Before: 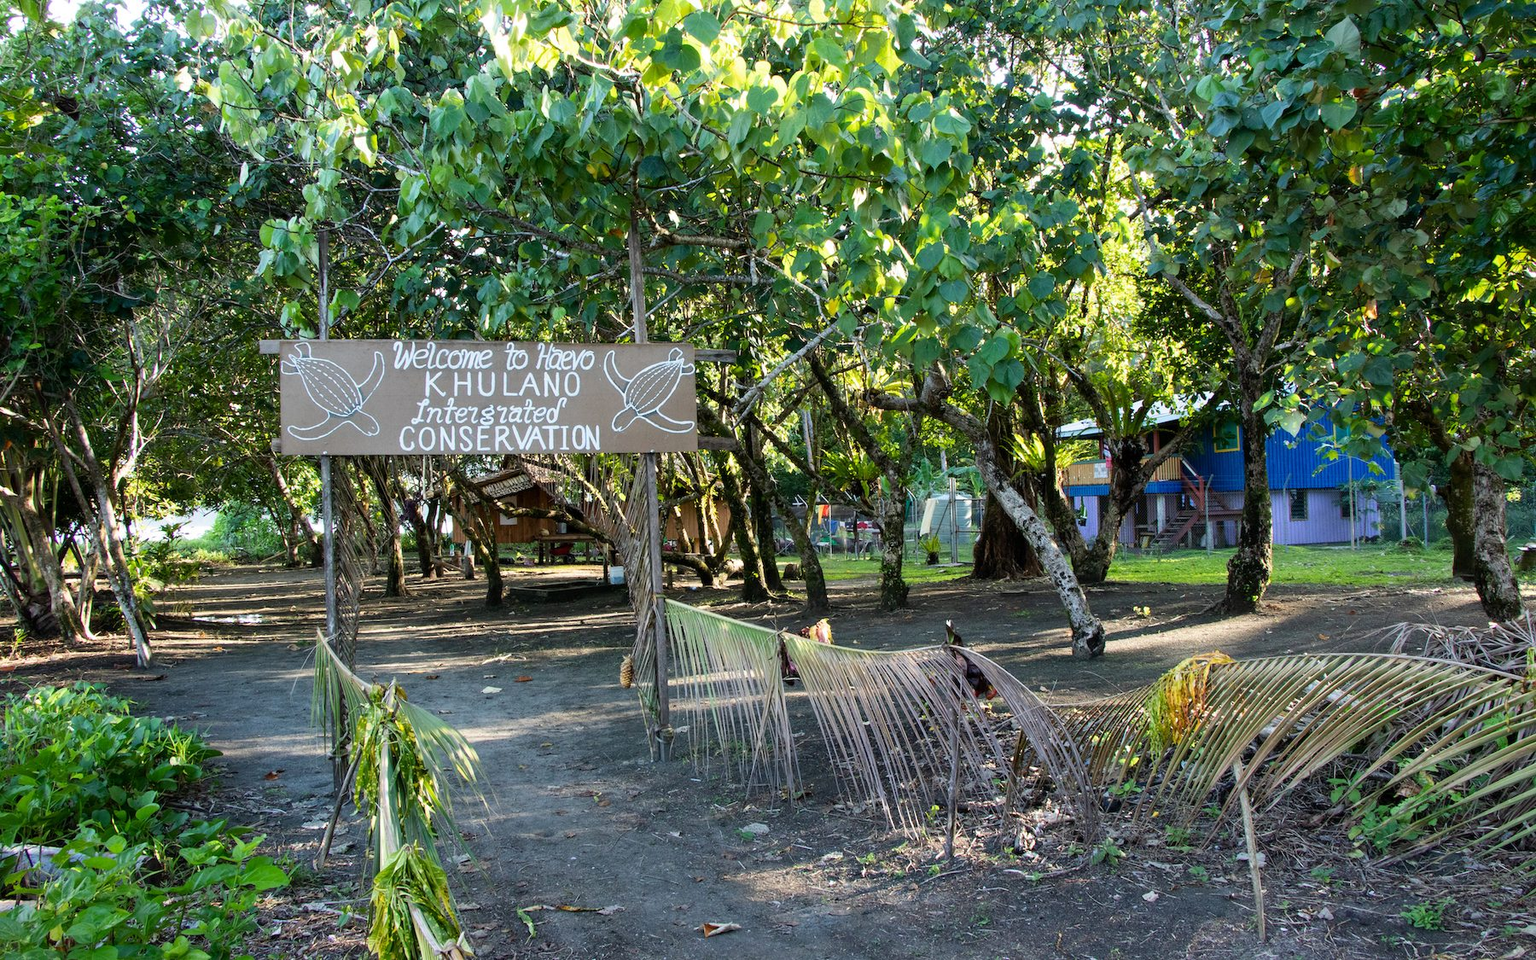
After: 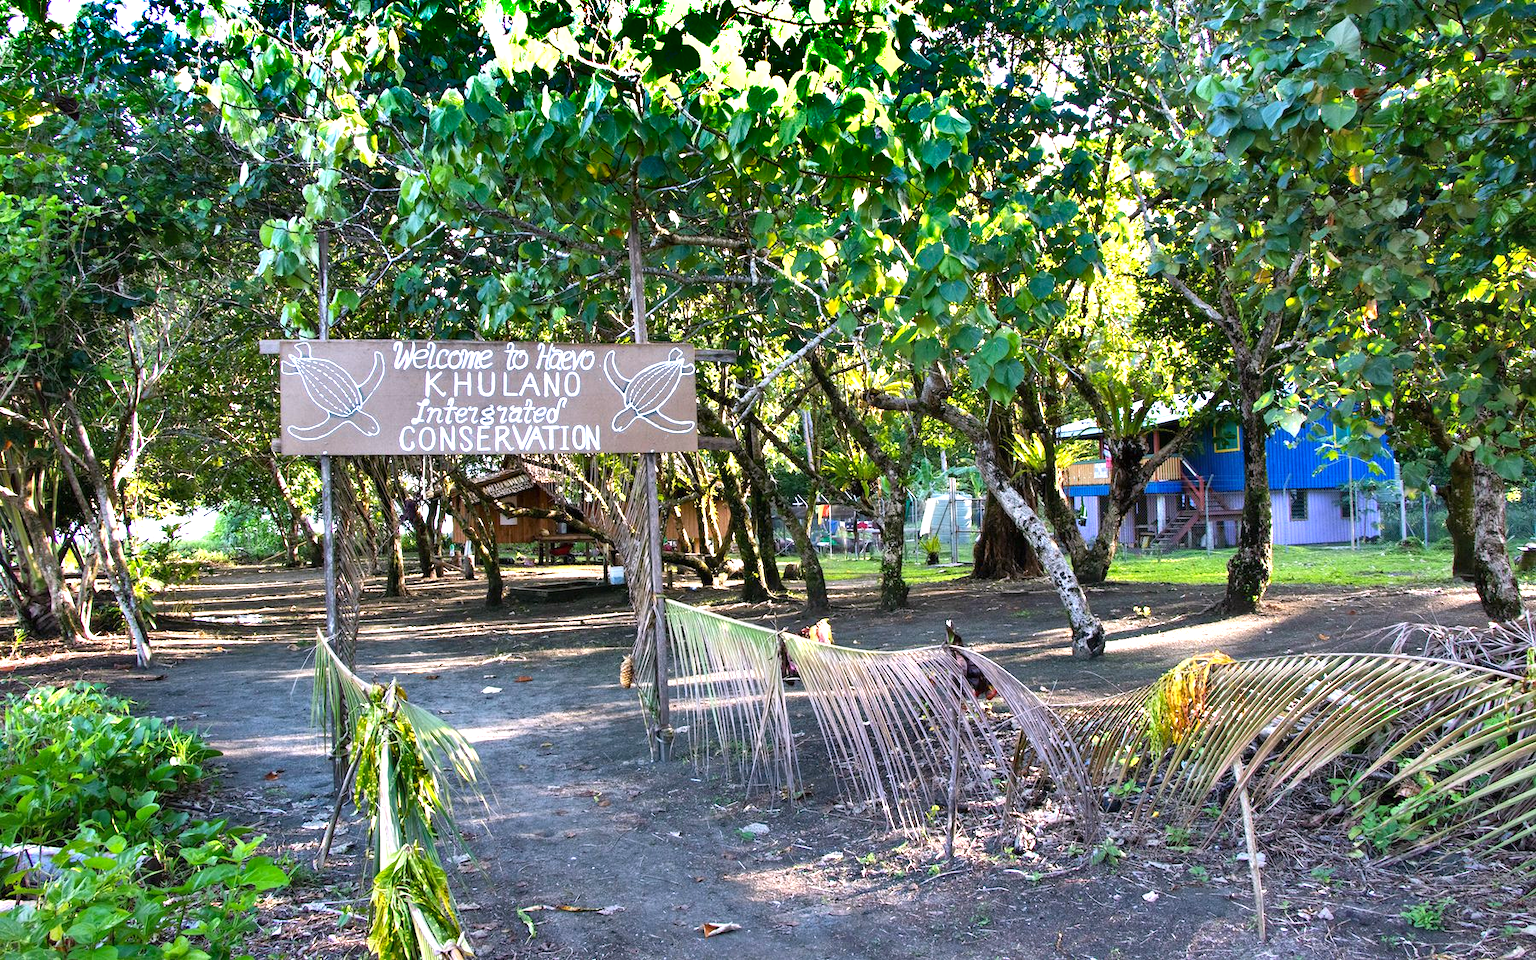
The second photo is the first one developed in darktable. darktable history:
exposure: black level correction 0, exposure 0.953 EV, compensate exposure bias true, compensate highlight preservation false
white balance: red 1.05, blue 1.072
shadows and highlights: radius 123.98, shadows 100, white point adjustment -3, highlights -100, highlights color adjustment 89.84%, soften with gaussian
